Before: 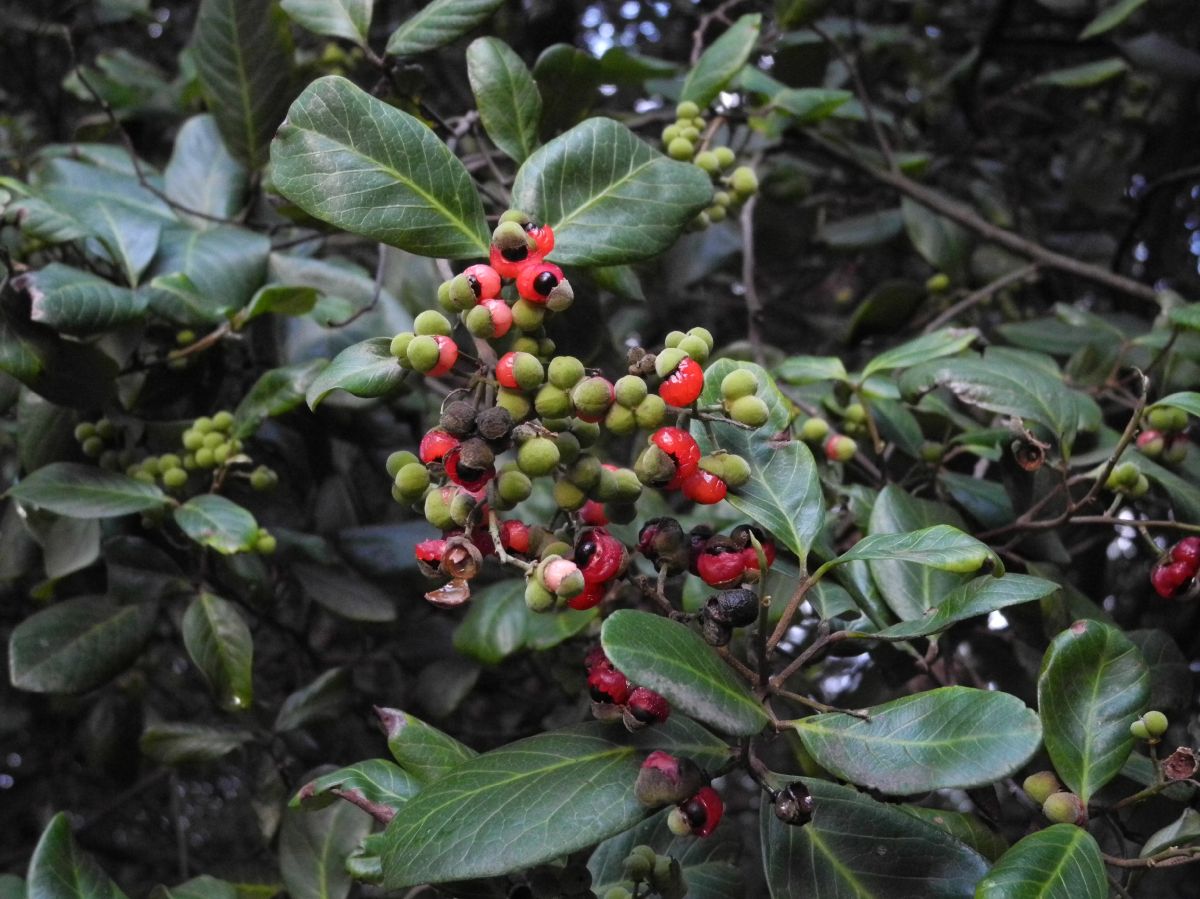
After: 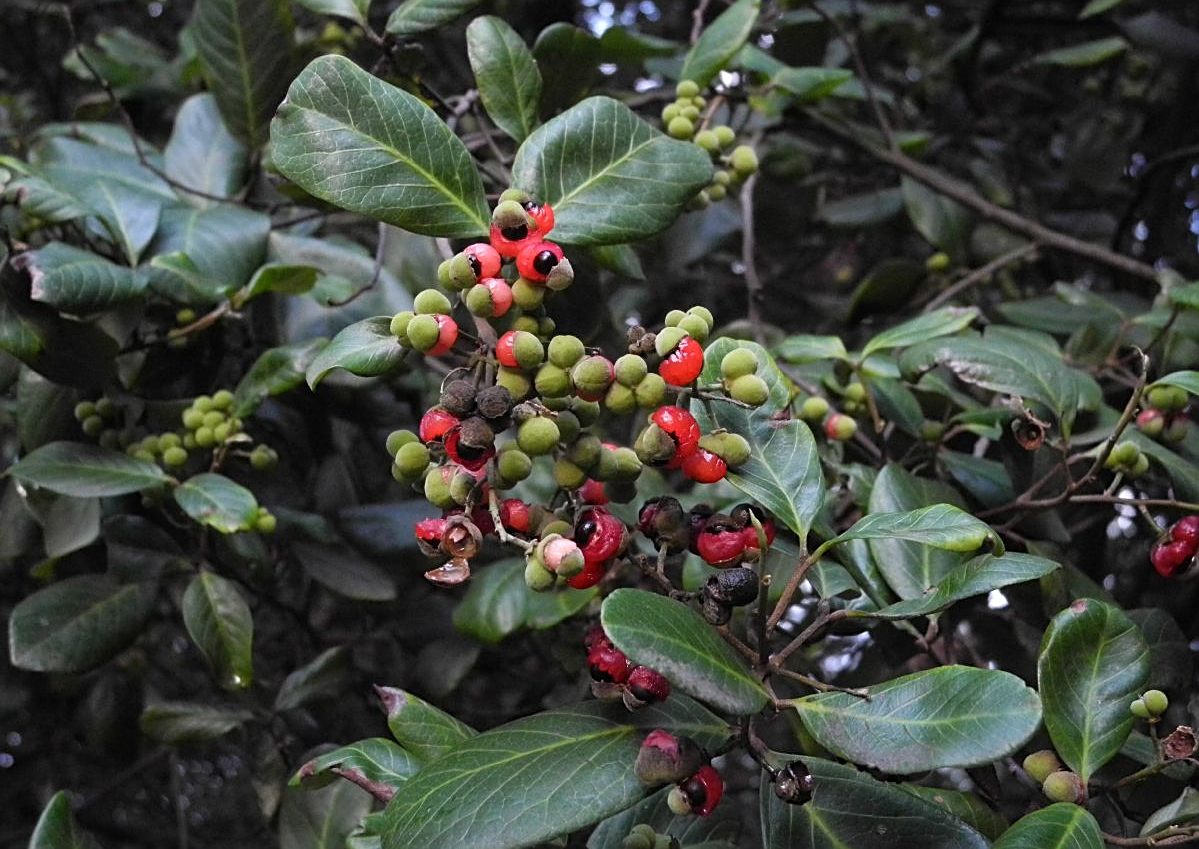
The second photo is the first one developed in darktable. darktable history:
sharpen: on, module defaults
crop and rotate: top 2.479%, bottom 3.018%
